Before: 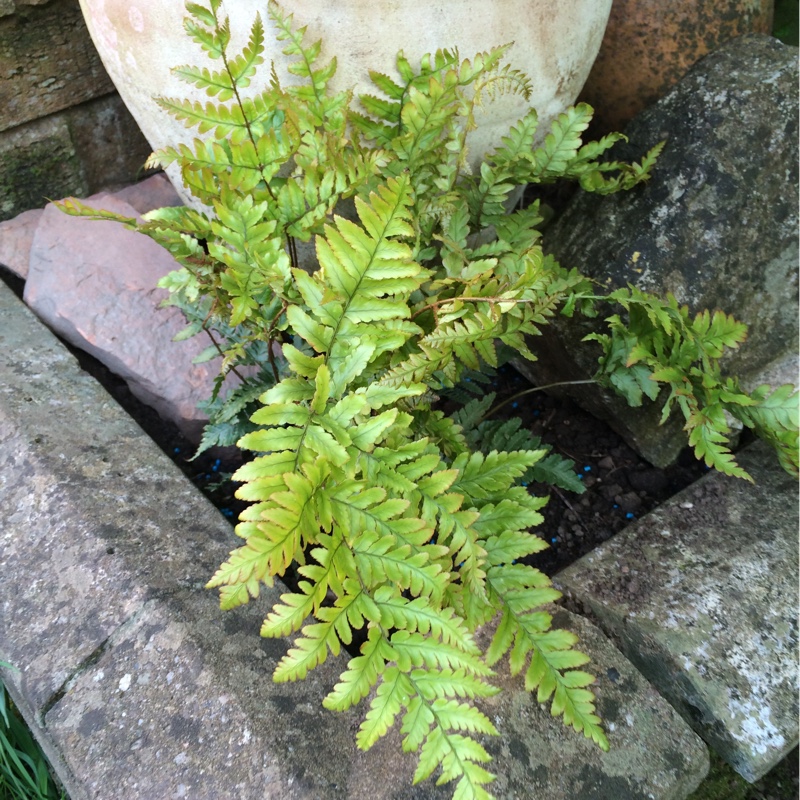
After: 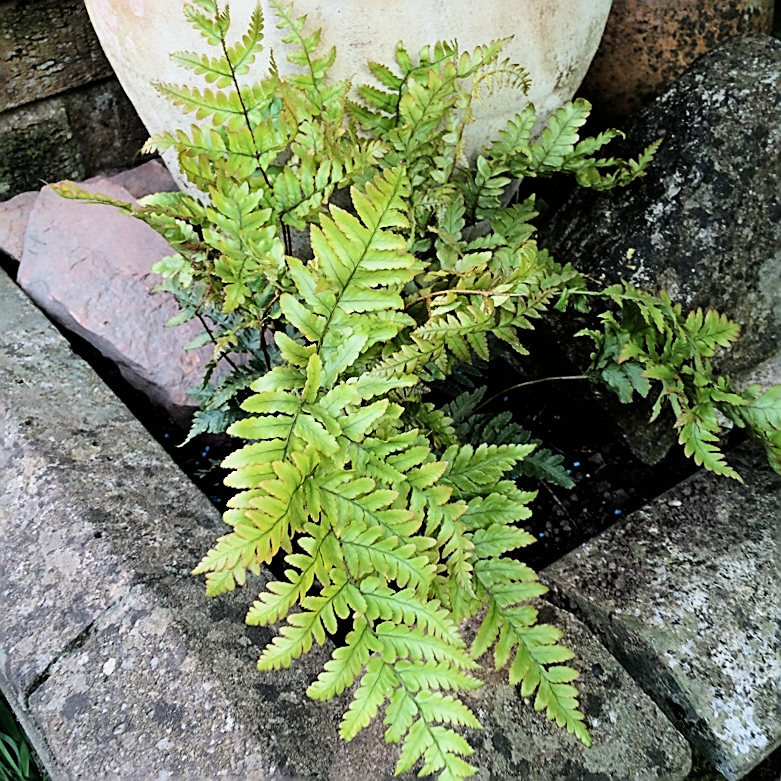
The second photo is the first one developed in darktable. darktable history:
crop and rotate: angle -1.38°
sharpen: amount 0.985
filmic rgb: black relative exposure -16 EV, white relative exposure 6.29 EV, hardness 5.01, contrast 1.353
